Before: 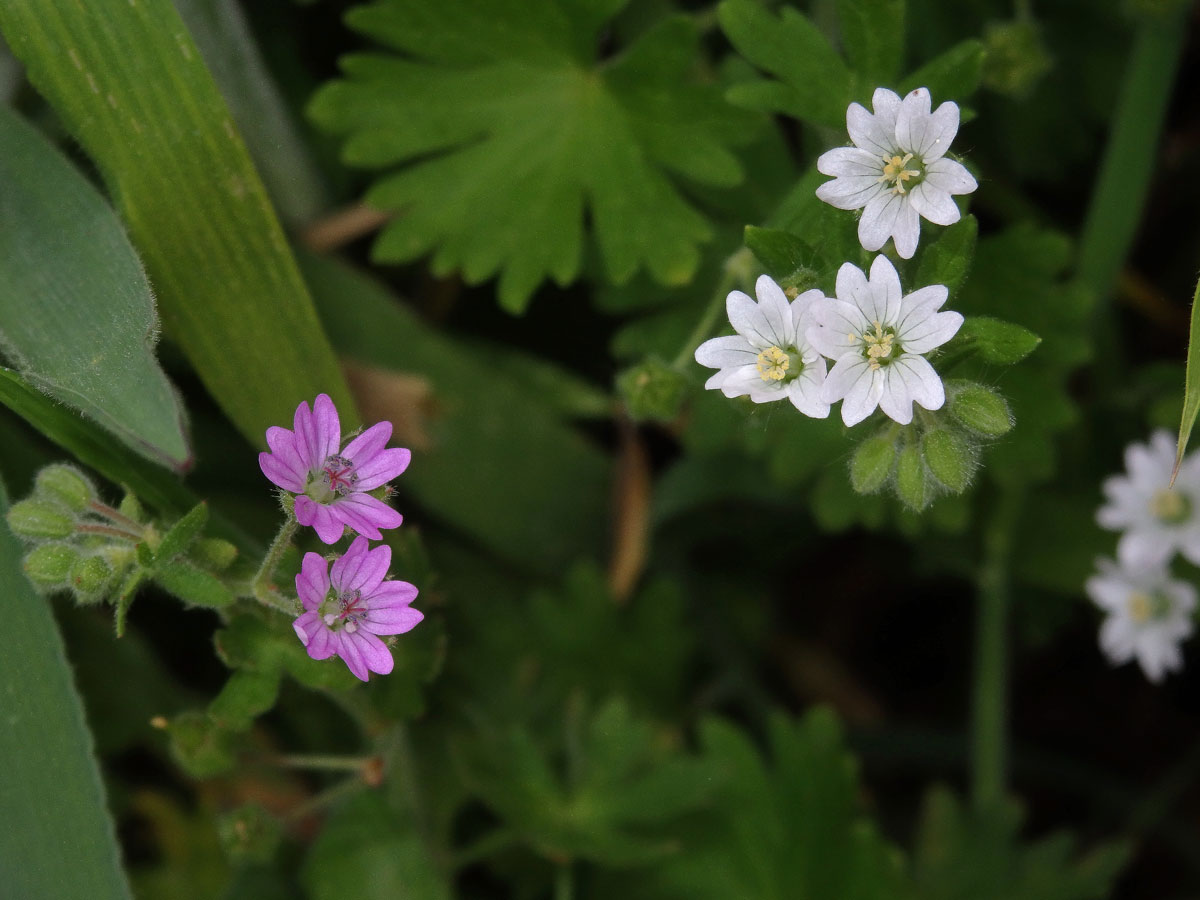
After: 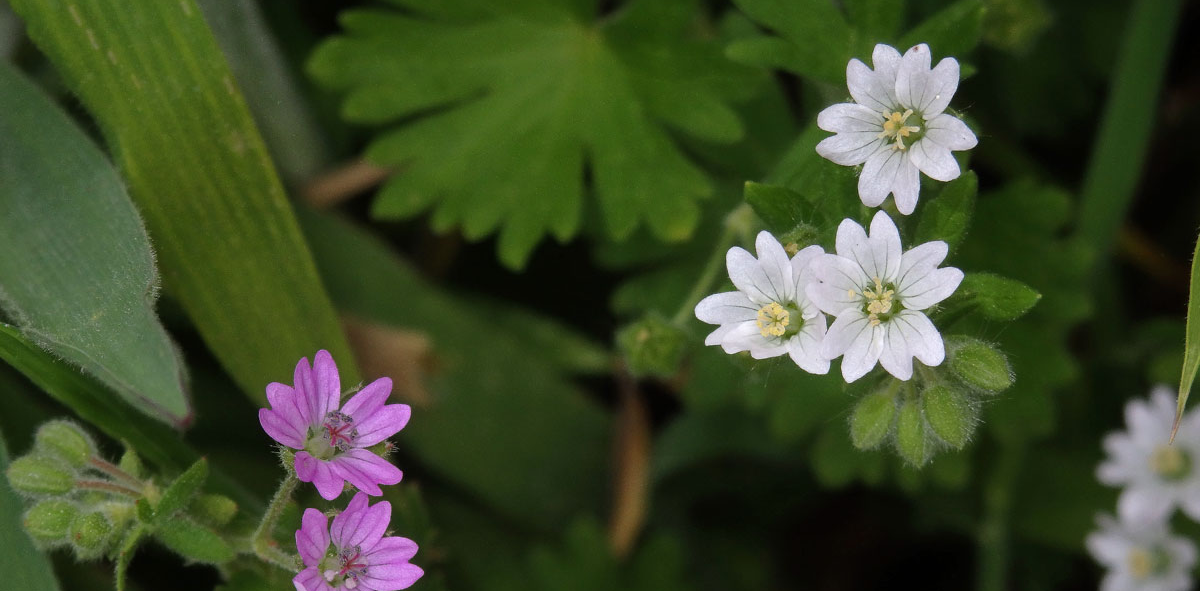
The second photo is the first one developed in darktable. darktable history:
crop and rotate: top 4.954%, bottom 29.303%
